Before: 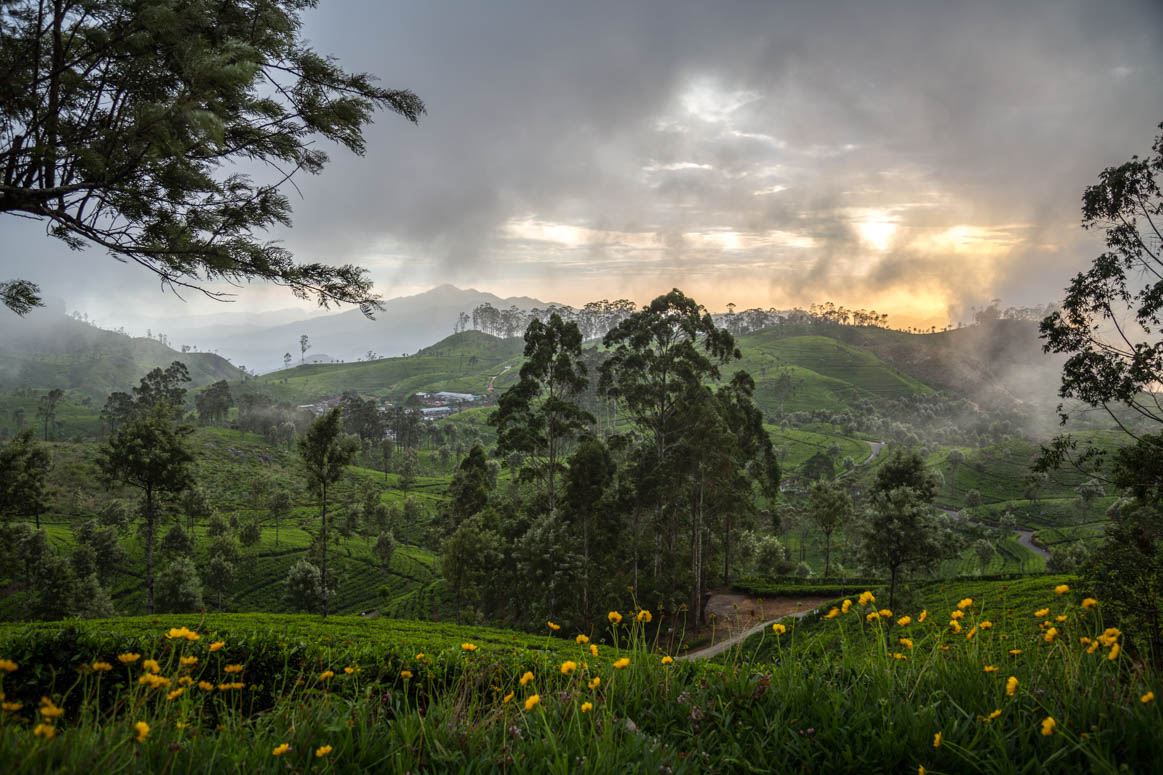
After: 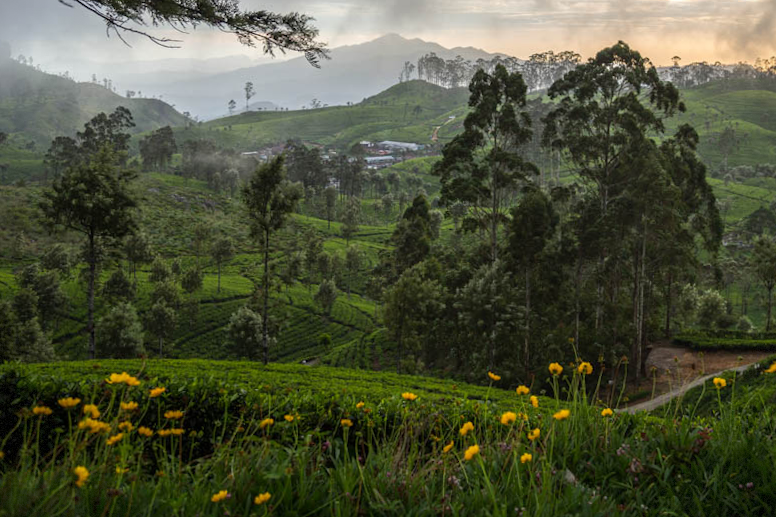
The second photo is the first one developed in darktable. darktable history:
vignetting: fall-off start 97.28%, fall-off radius 79%, brightness -0.462, saturation -0.3, width/height ratio 1.114, dithering 8-bit output, unbound false
crop and rotate: angle -0.82°, left 3.85%, top 31.828%, right 27.992%
